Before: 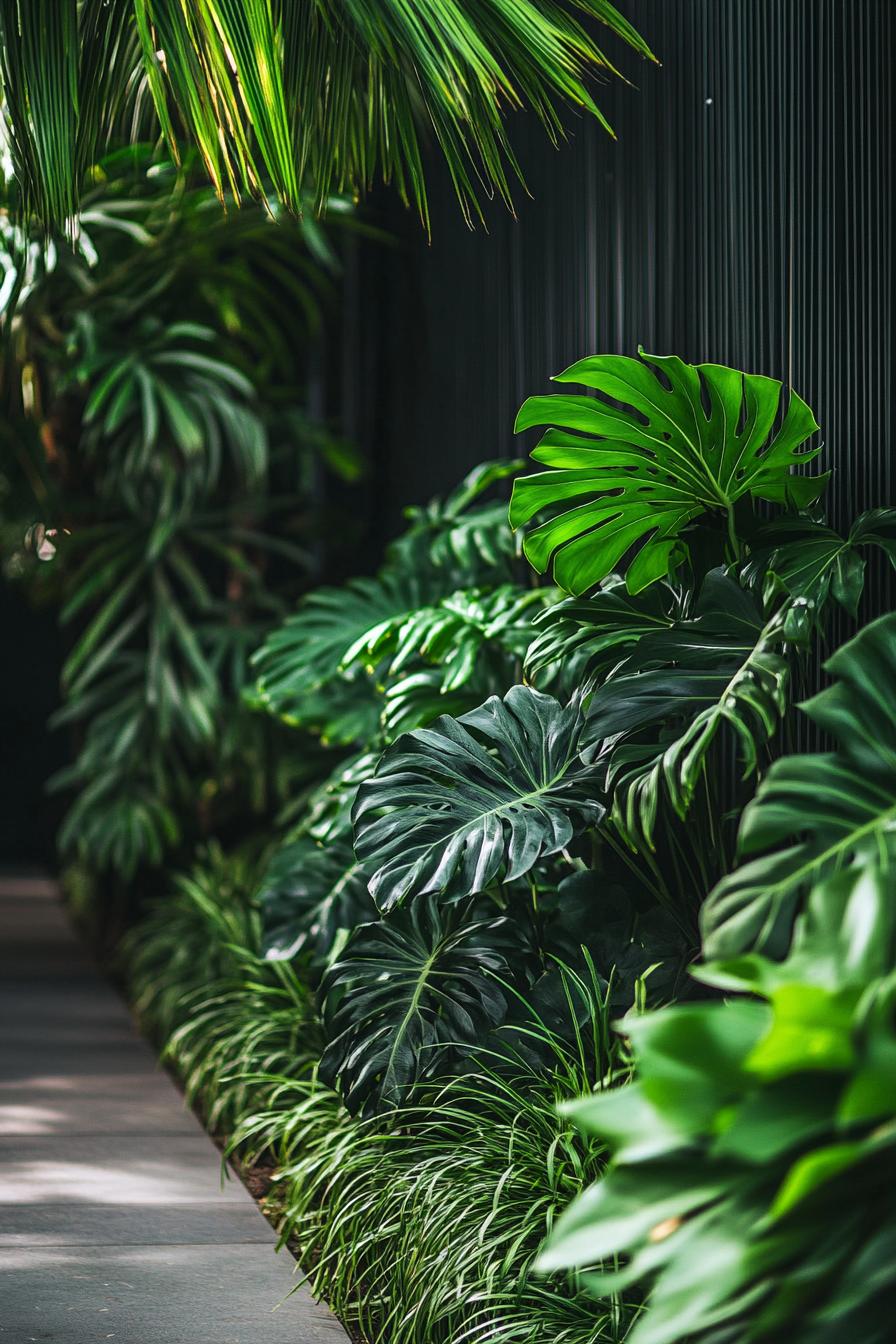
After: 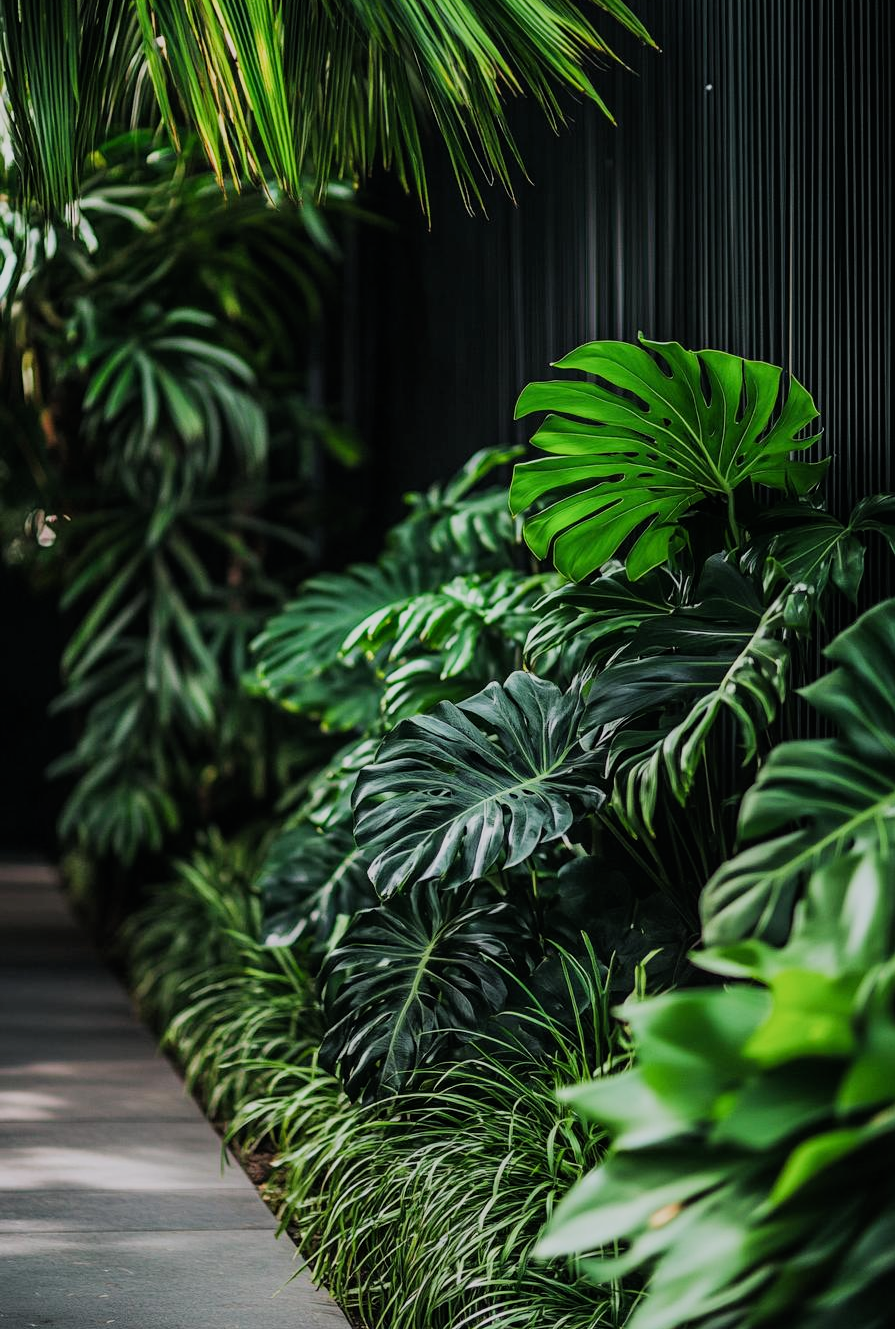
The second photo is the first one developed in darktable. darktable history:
filmic rgb: black relative exposure -7.65 EV, white relative exposure 4.56 EV, hardness 3.61
crop: top 1.049%, right 0.001%
